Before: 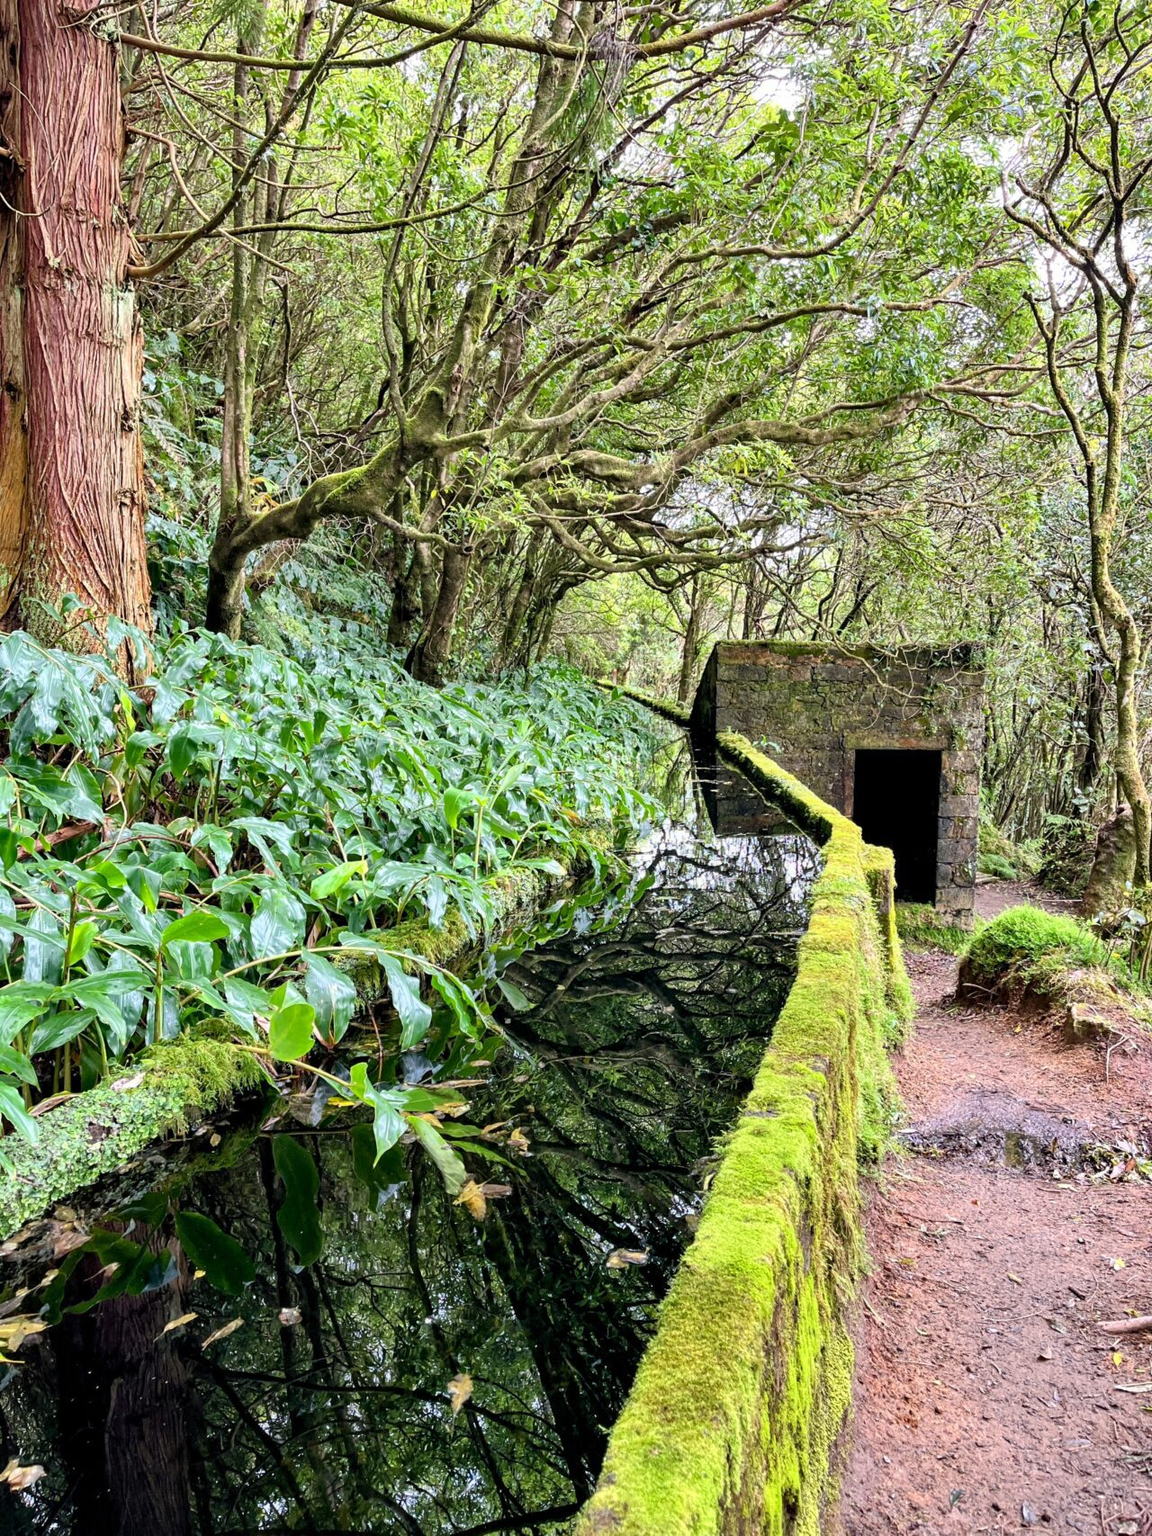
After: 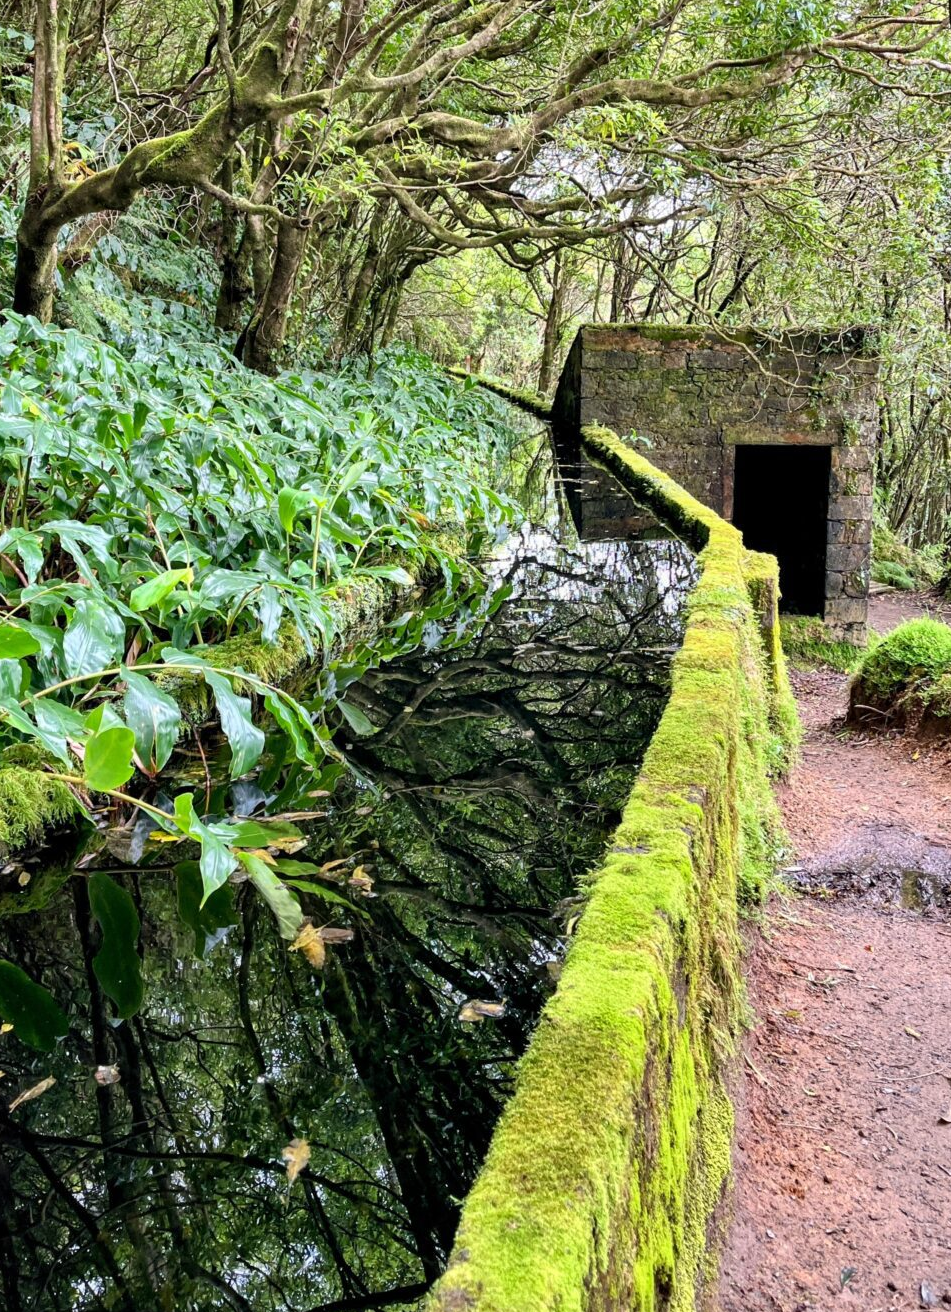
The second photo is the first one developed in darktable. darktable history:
crop: left 16.858%, top 22.764%, right 8.751%
